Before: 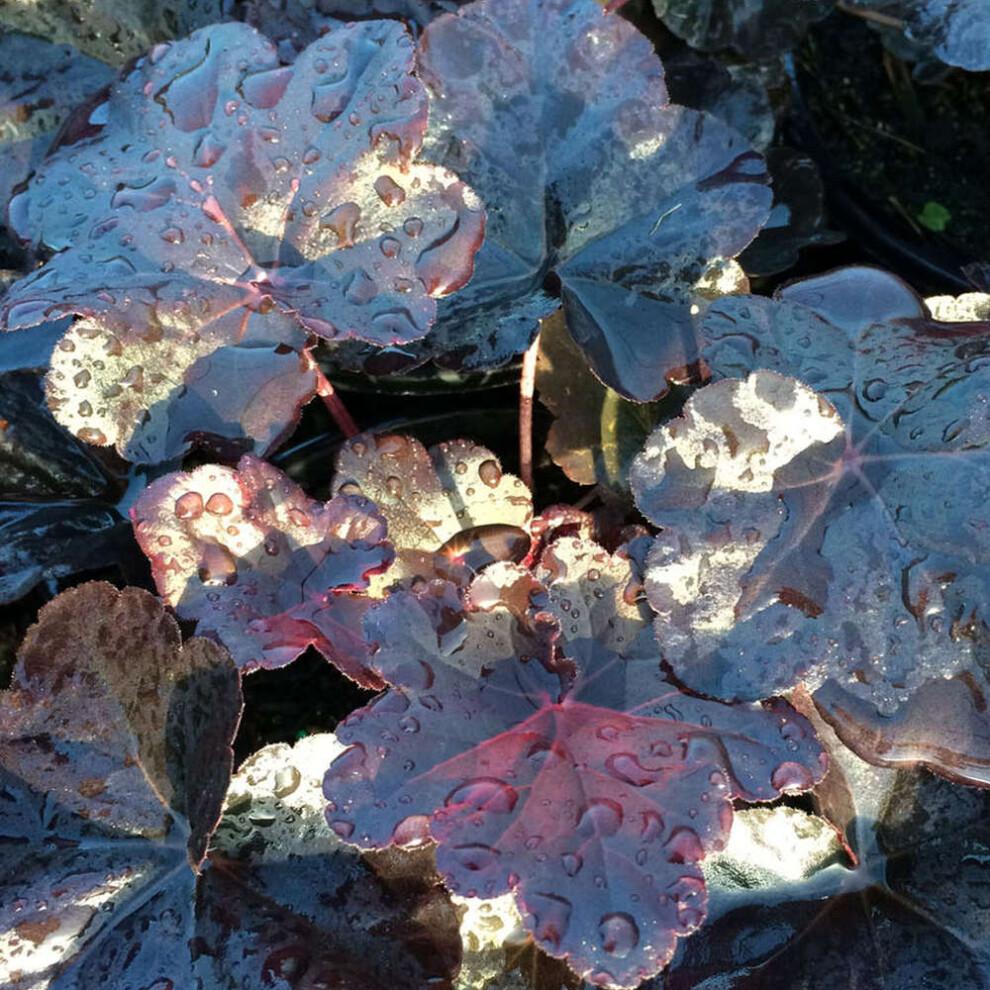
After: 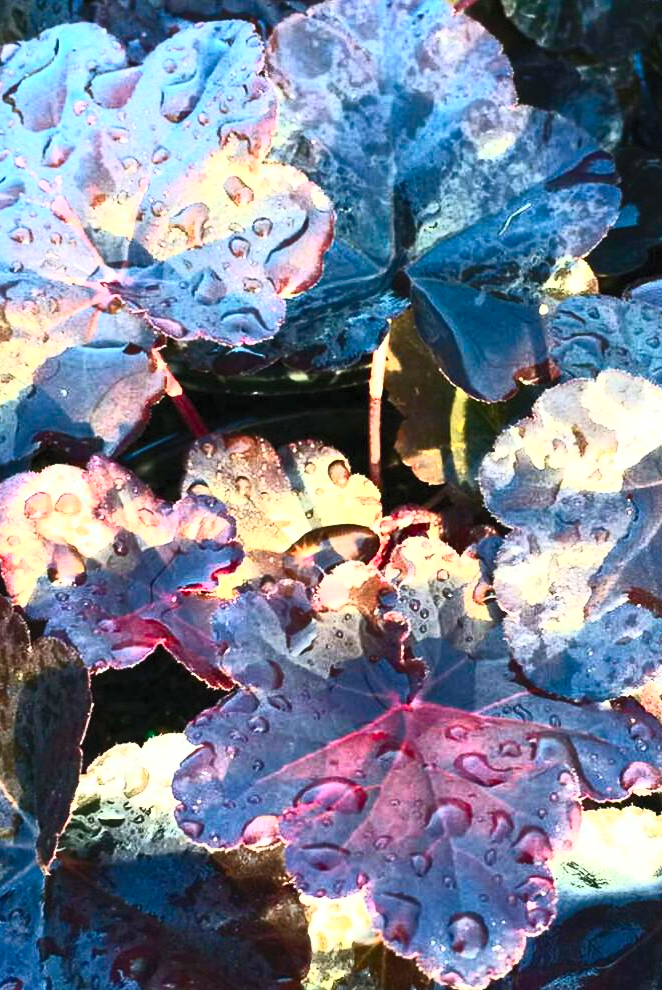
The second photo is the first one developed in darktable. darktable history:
contrast brightness saturation: contrast 0.815, brightness 0.603, saturation 0.585
crop and rotate: left 15.271%, right 17.838%
